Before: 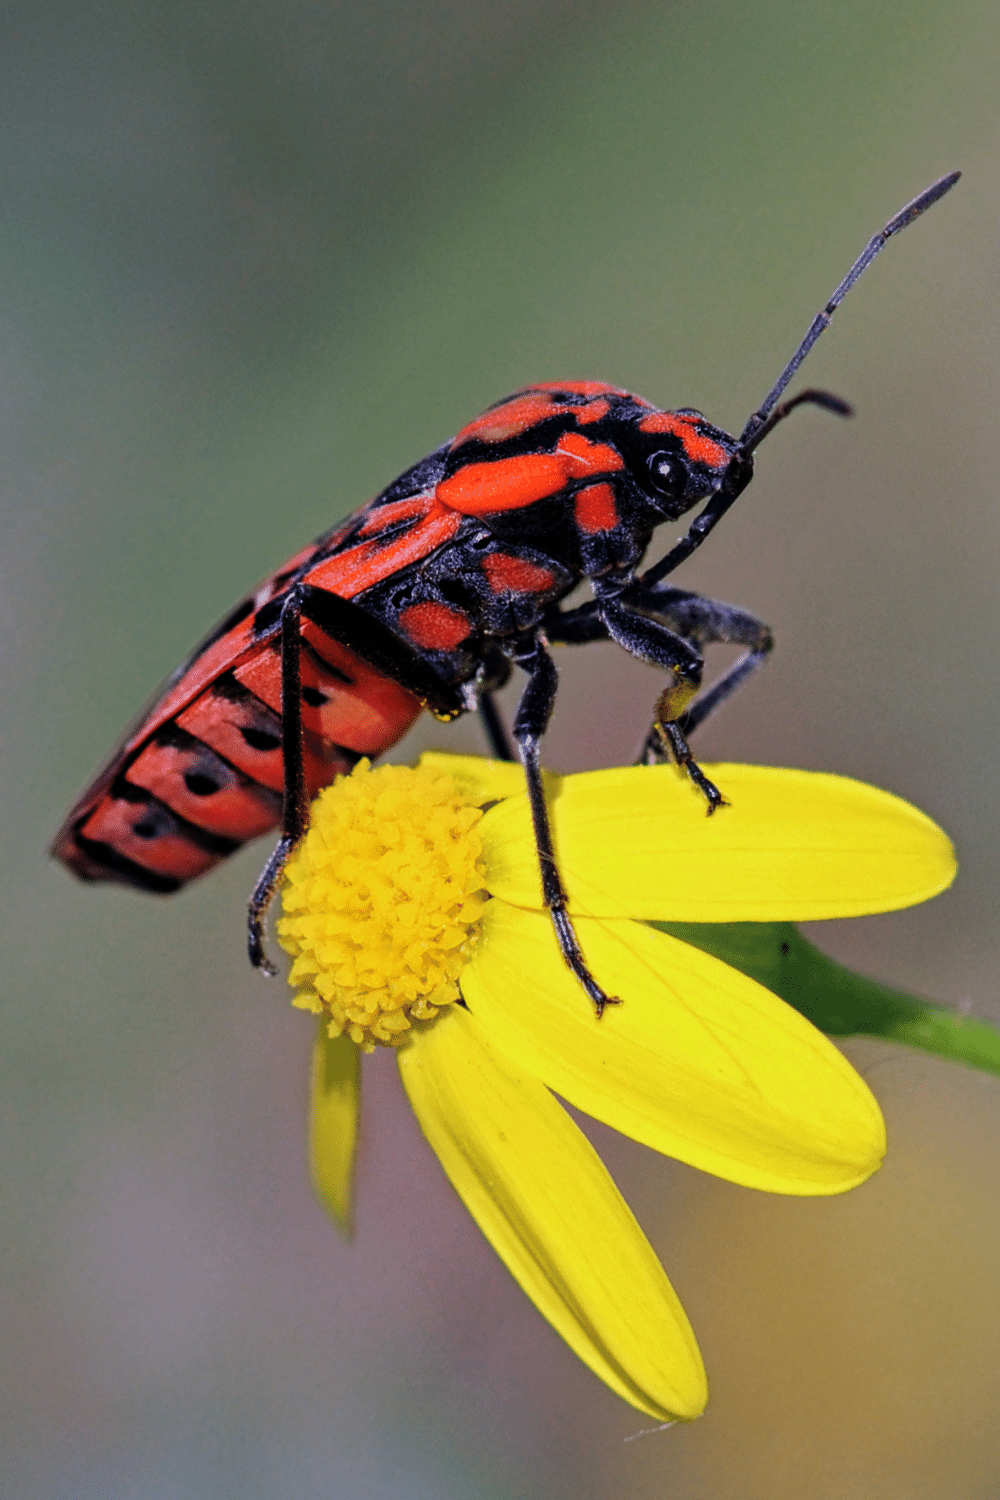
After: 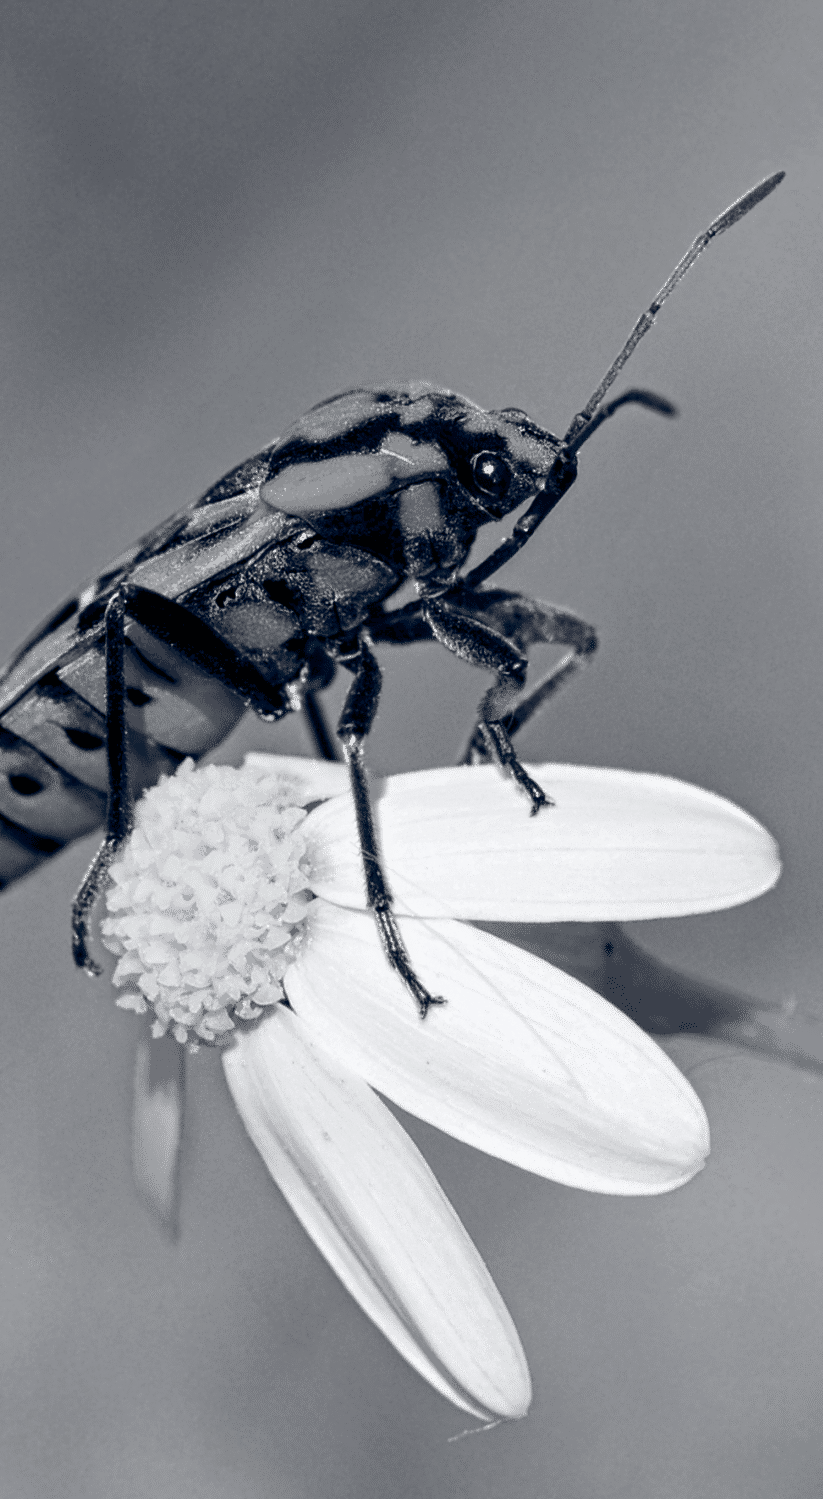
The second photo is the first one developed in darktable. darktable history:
crop: left 17.608%, bottom 0.037%
base curve: preserve colors none
color balance rgb: global offset › chroma 0.134%, global offset › hue 253.59°, perceptual saturation grading › global saturation 19.709%, perceptual brilliance grading › global brilliance 18.598%, global vibrance 10.011%
color calibration: output gray [0.28, 0.41, 0.31, 0], illuminant as shot in camera, x 0.358, y 0.373, temperature 4628.91 K
